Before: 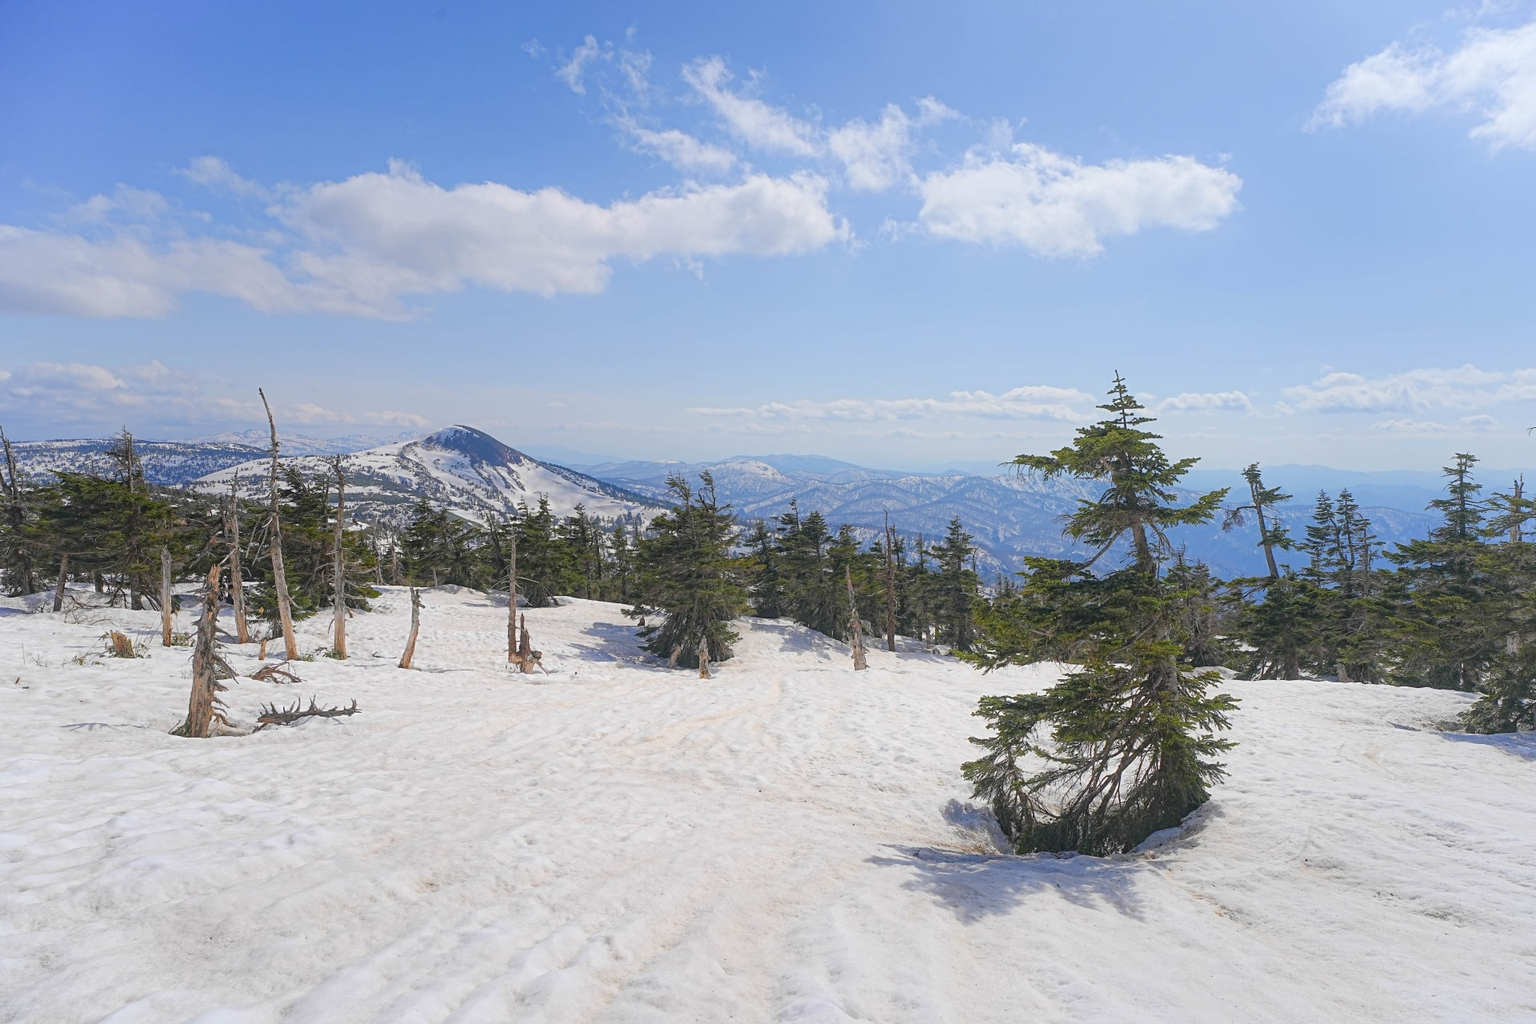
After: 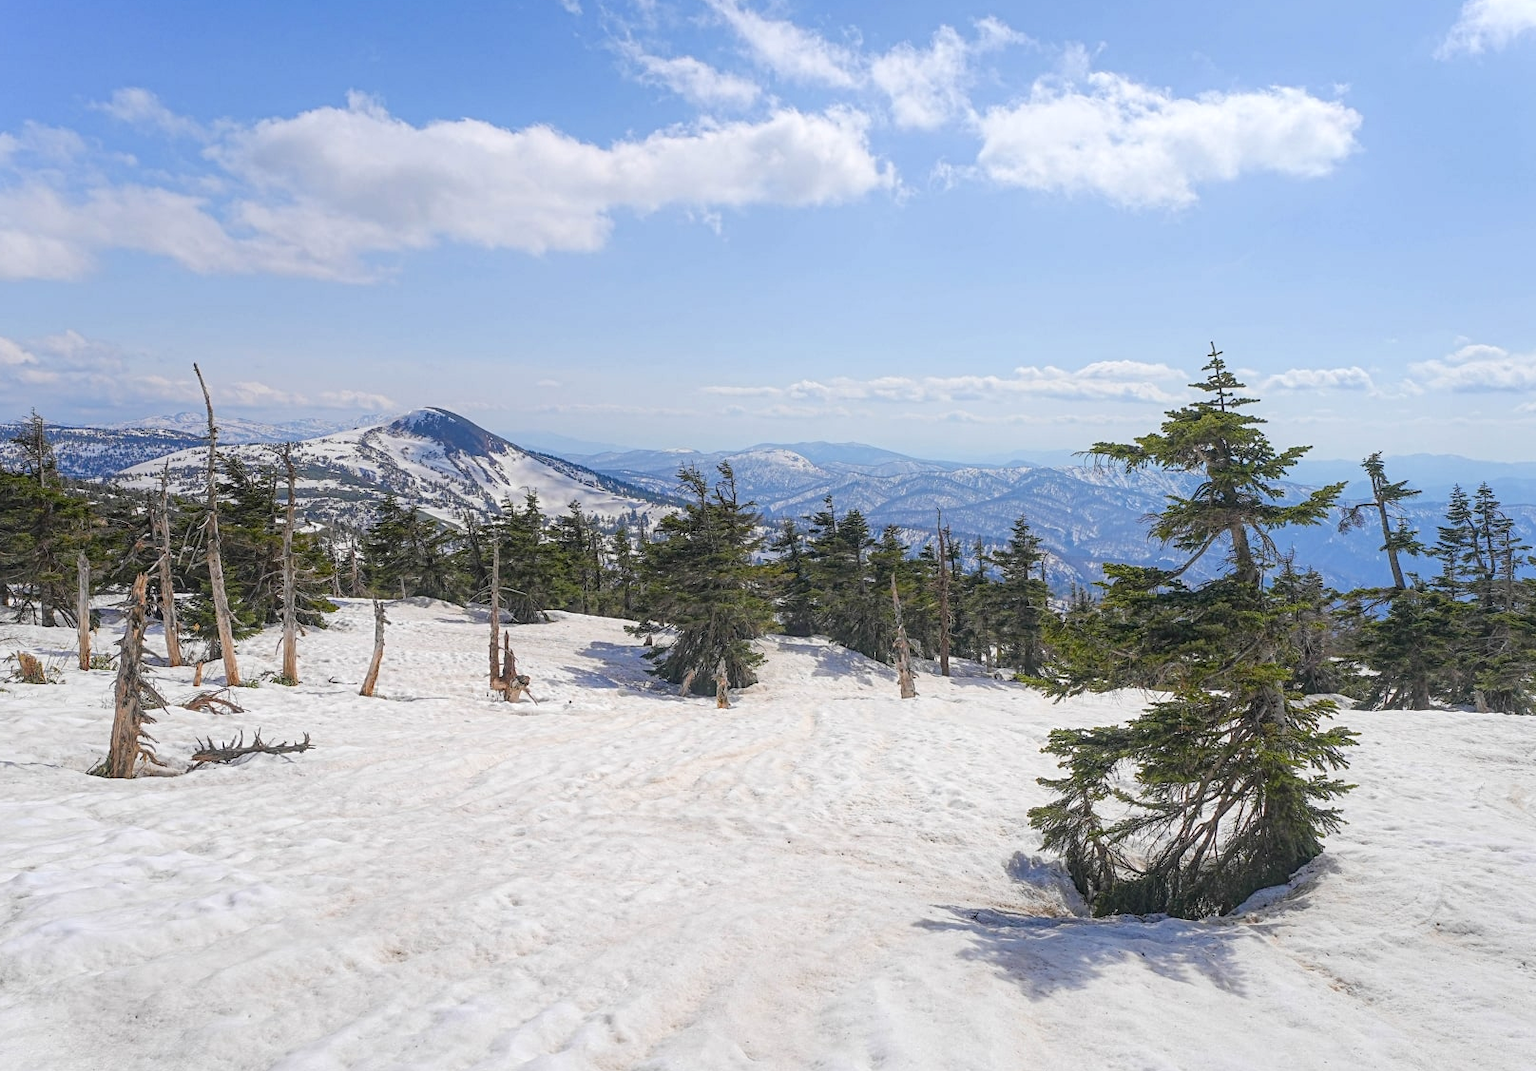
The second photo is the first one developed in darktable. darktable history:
crop: left 6.253%, top 8.118%, right 9.535%, bottom 3.764%
exposure: black level correction 0.001, exposure 0.144 EV, compensate highlight preservation false
local contrast: on, module defaults
